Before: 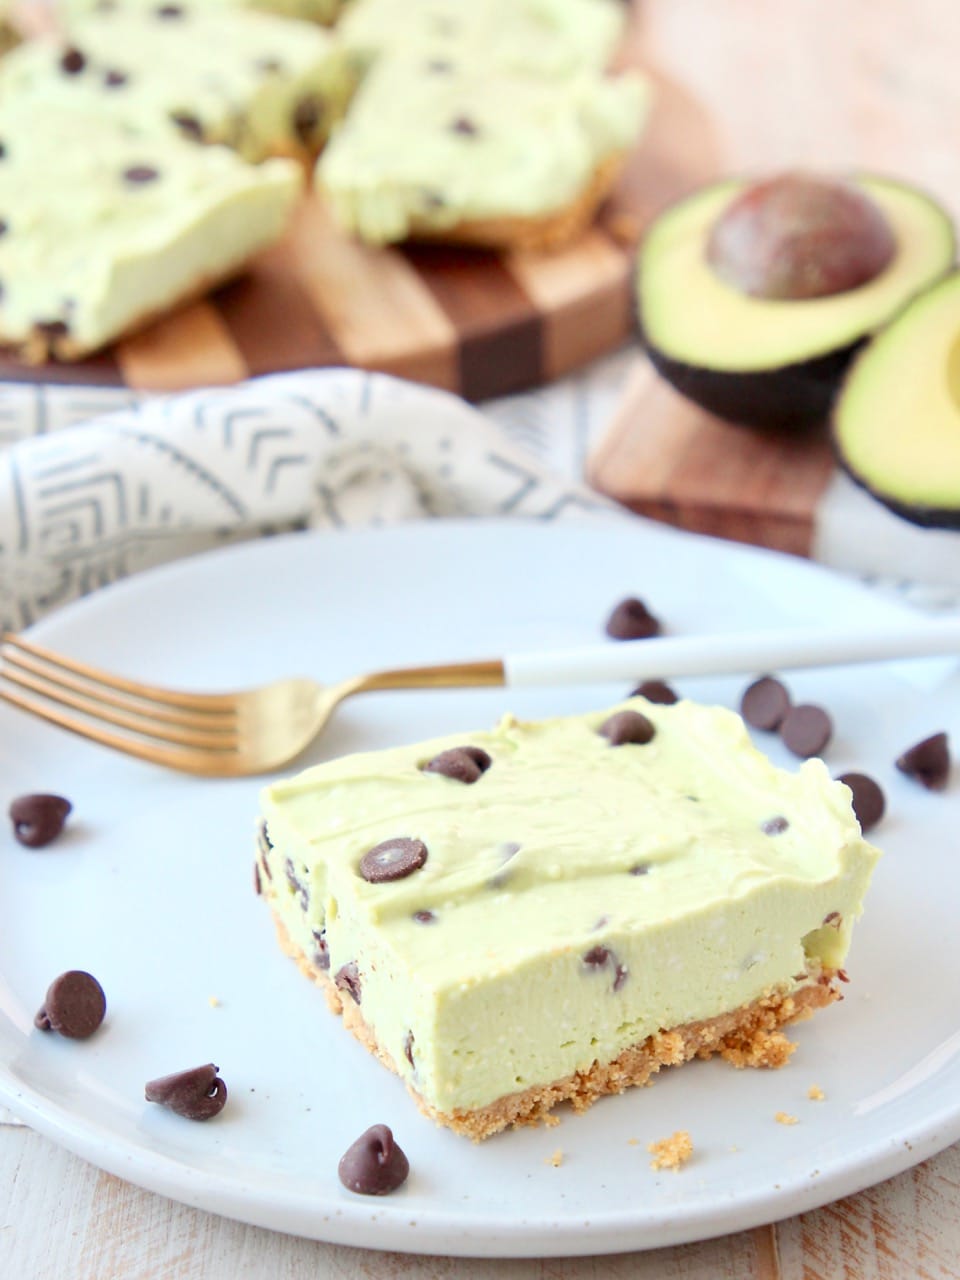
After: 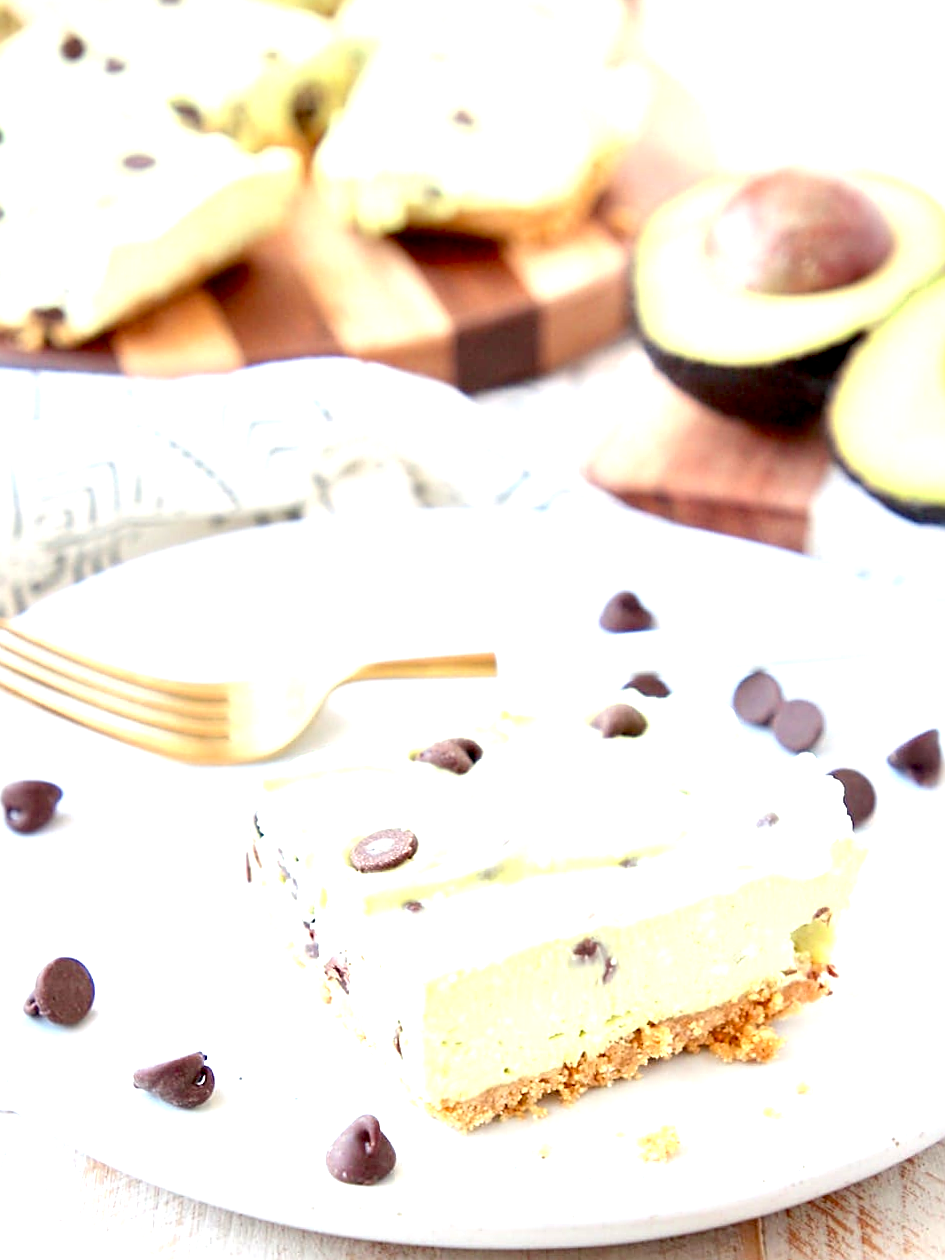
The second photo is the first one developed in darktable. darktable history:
sharpen: on, module defaults
crop and rotate: angle -0.651°
exposure: black level correction 0.008, exposure 0.986 EV, compensate exposure bias true, compensate highlight preservation false
